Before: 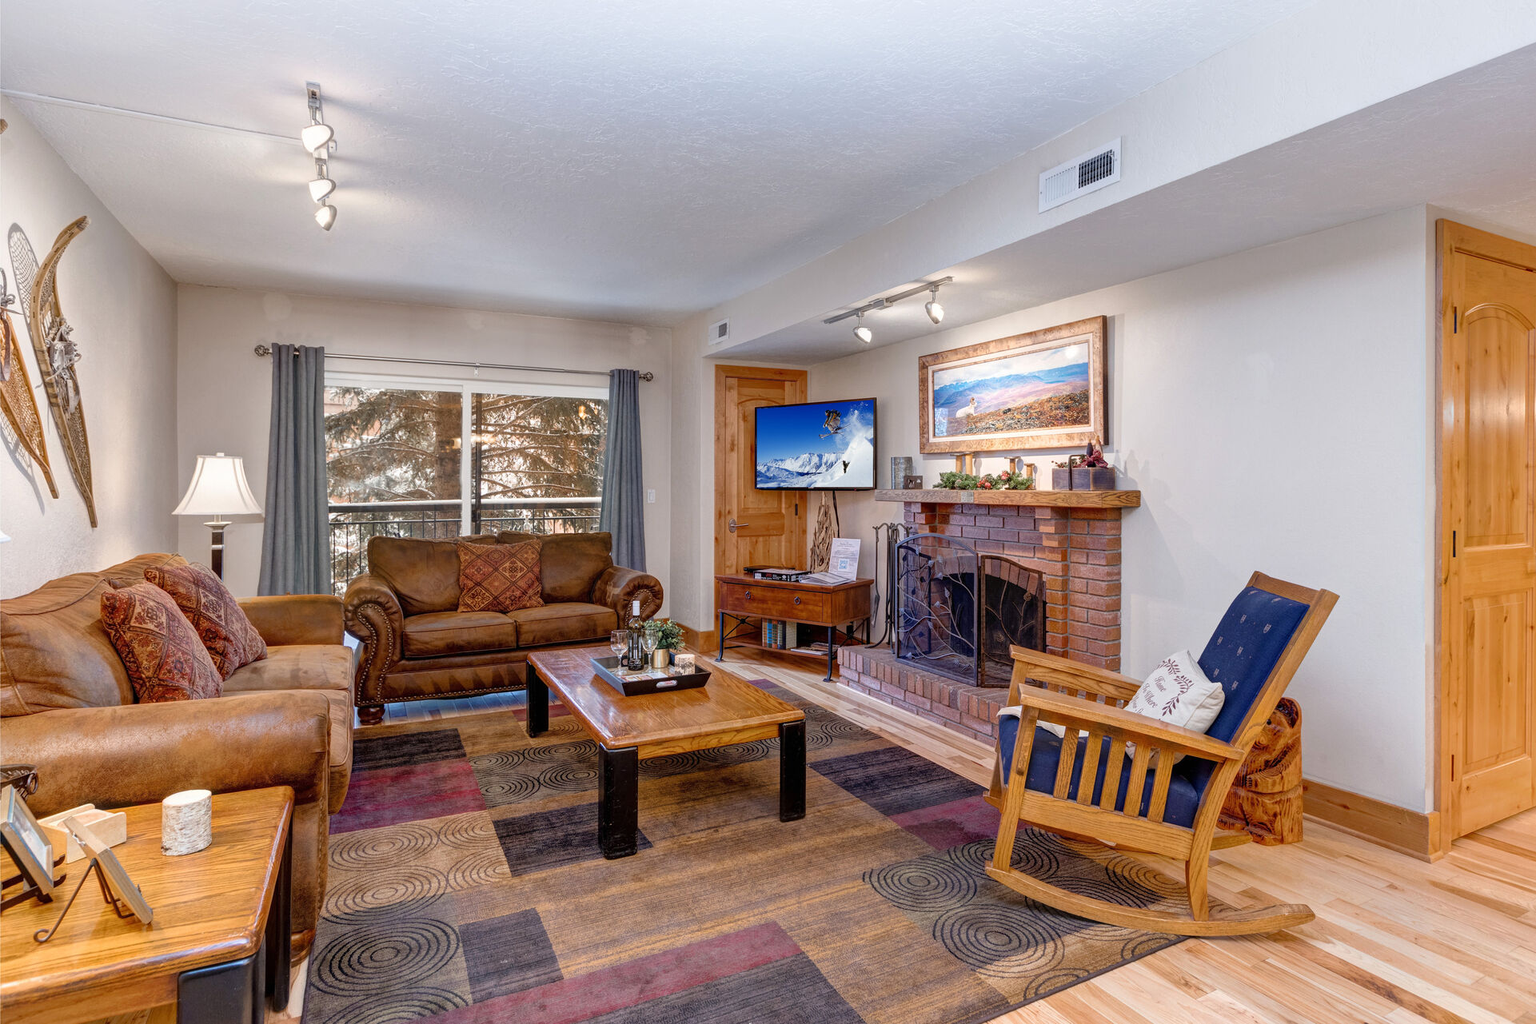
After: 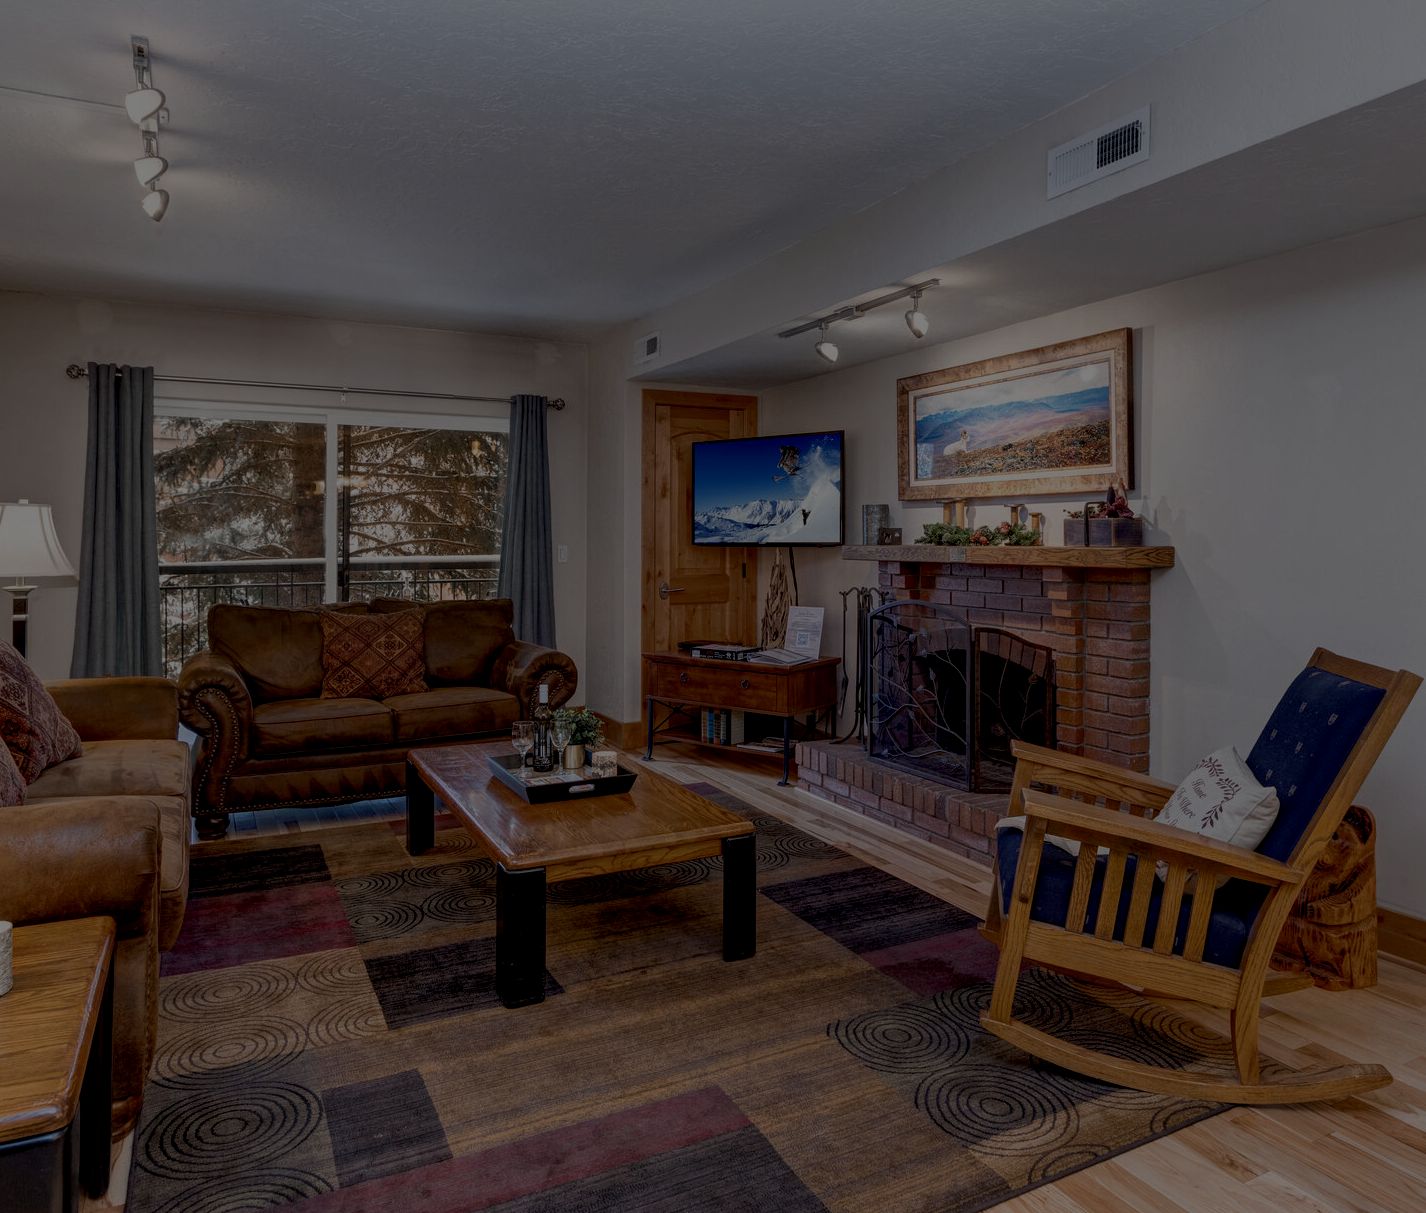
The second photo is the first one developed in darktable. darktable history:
local contrast: on, module defaults
crop and rotate: left 13.15%, top 5.251%, right 12.609%
exposure: exposure -2.446 EV, compensate highlight preservation false
